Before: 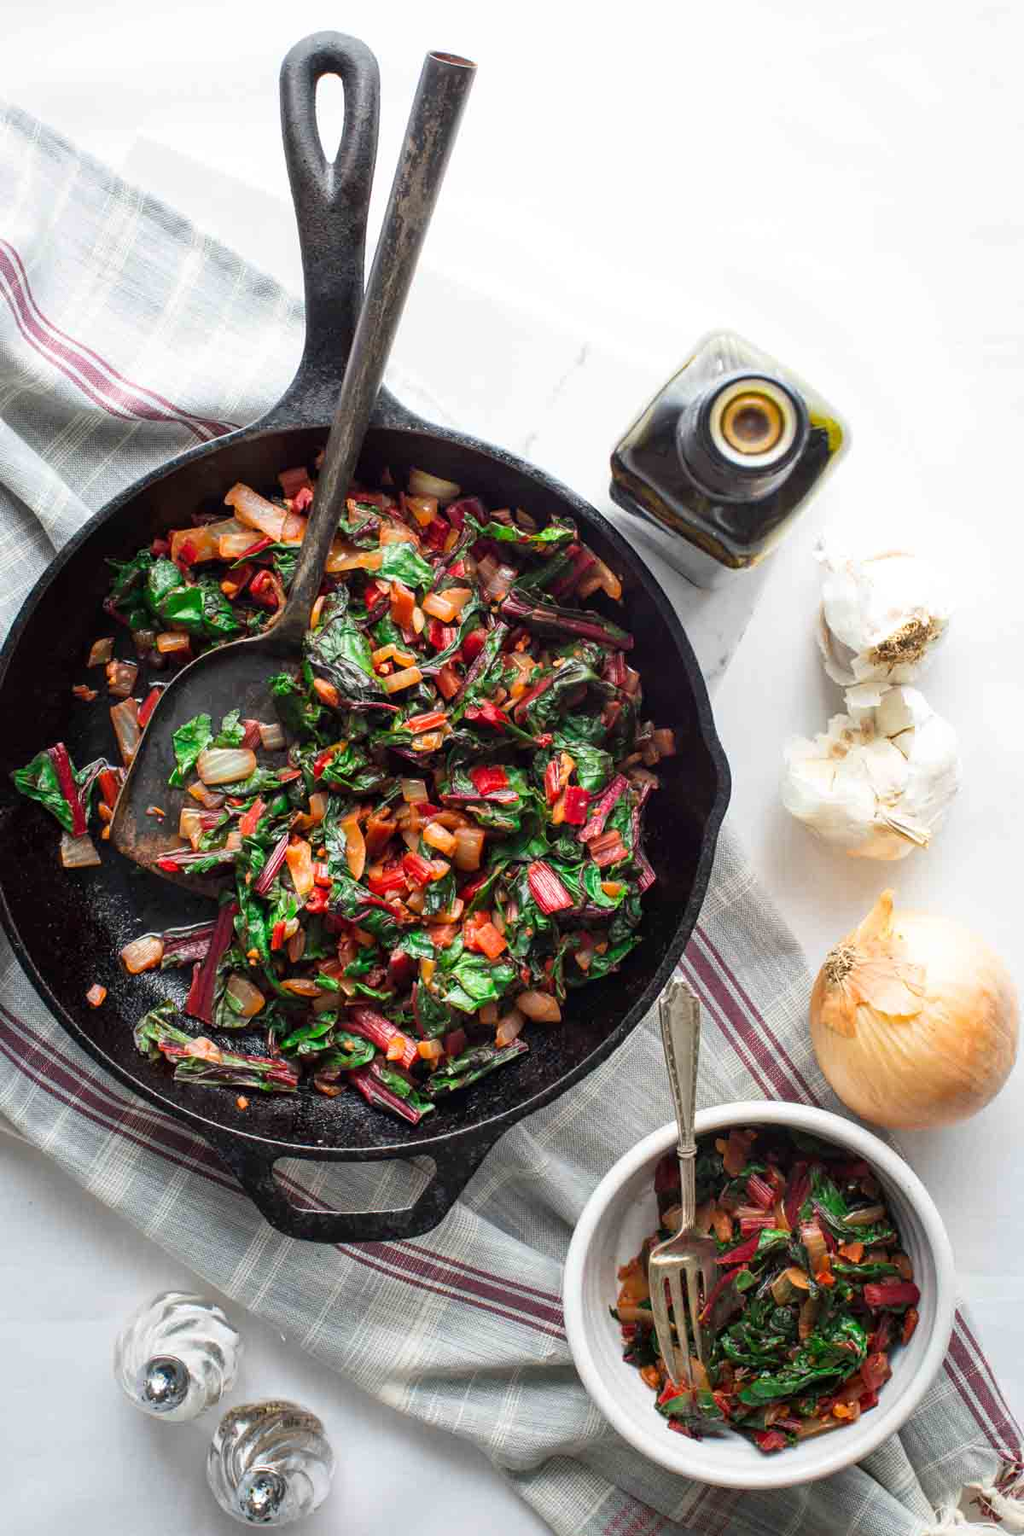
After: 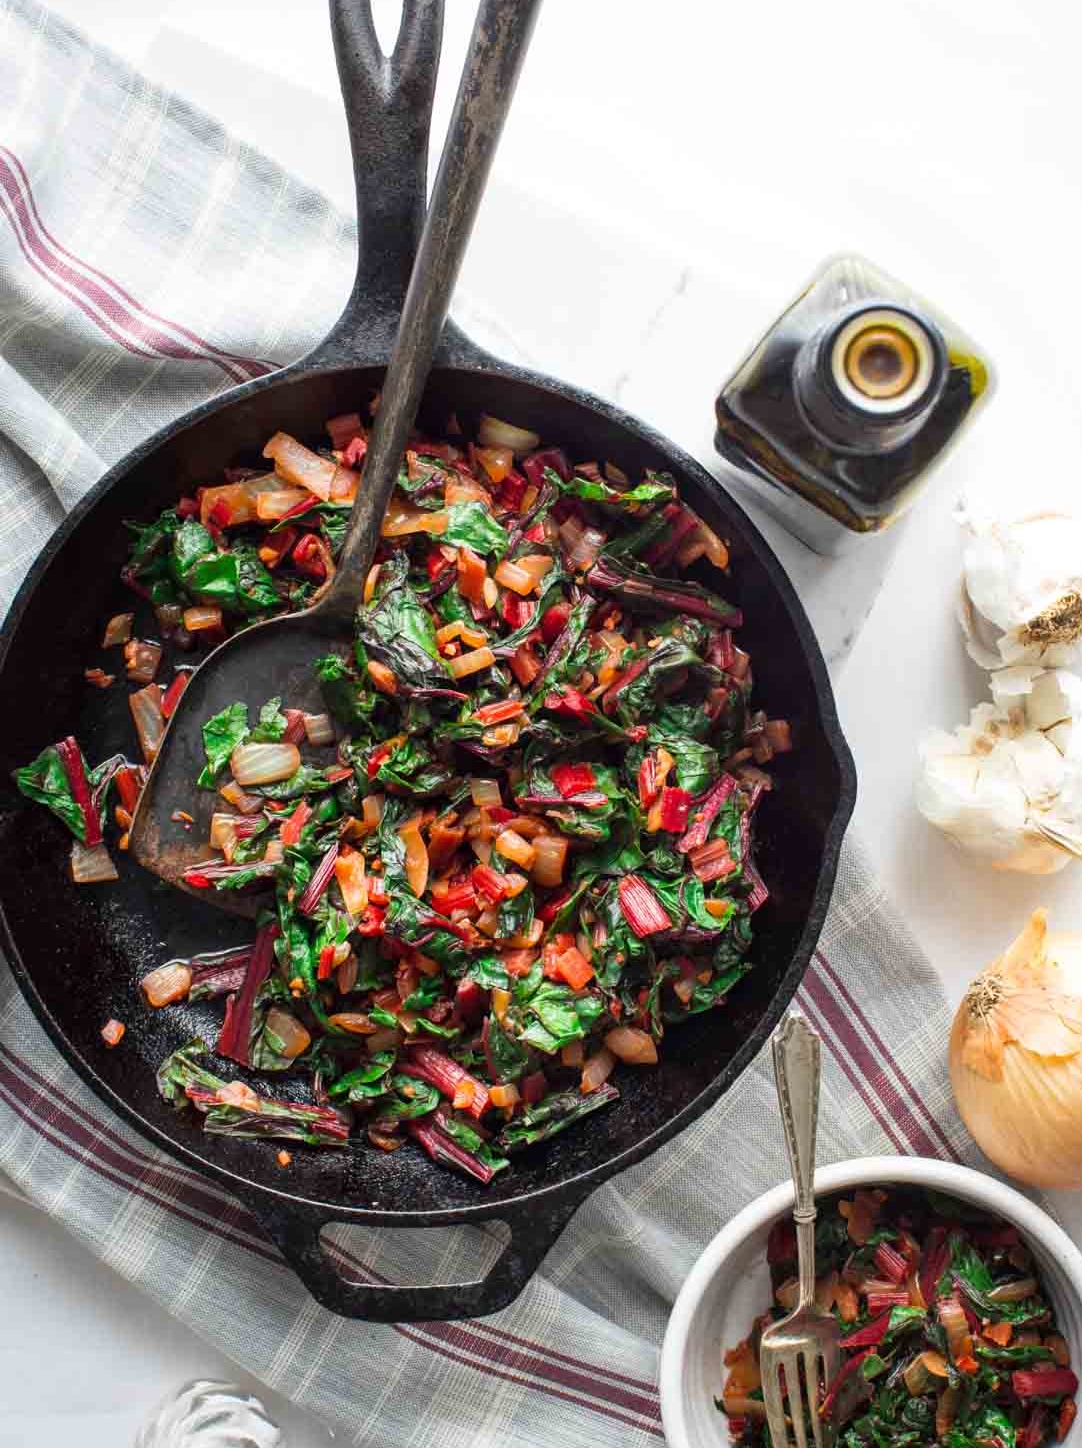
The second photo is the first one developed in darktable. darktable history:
crop: top 7.497%, right 9.799%, bottom 12.054%
